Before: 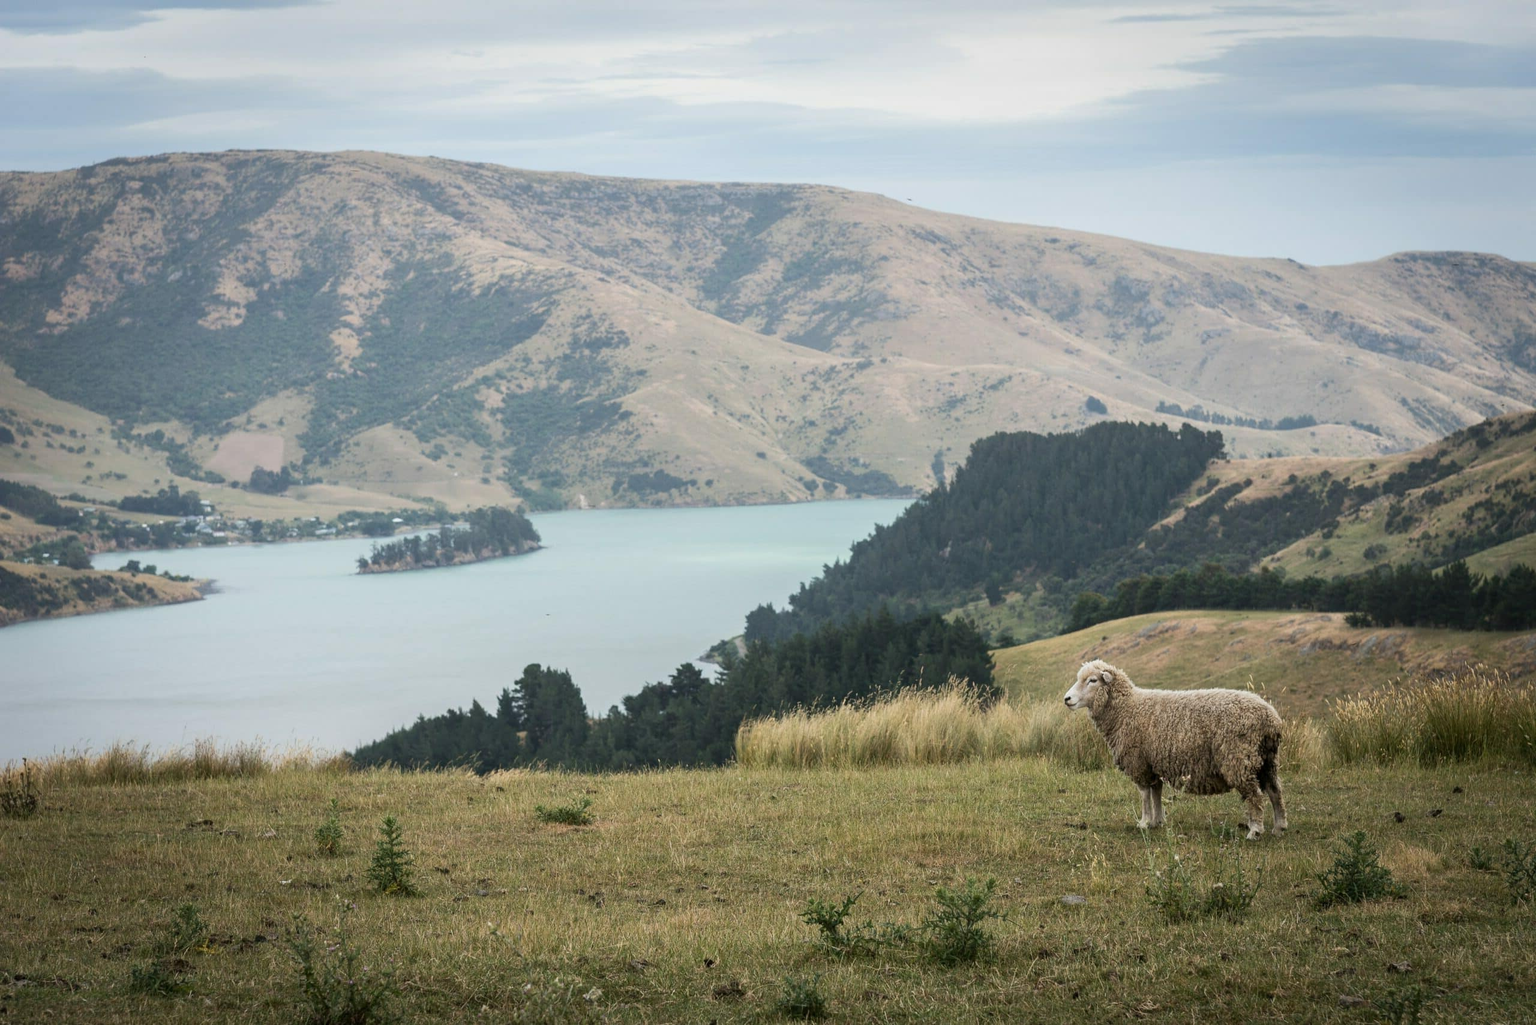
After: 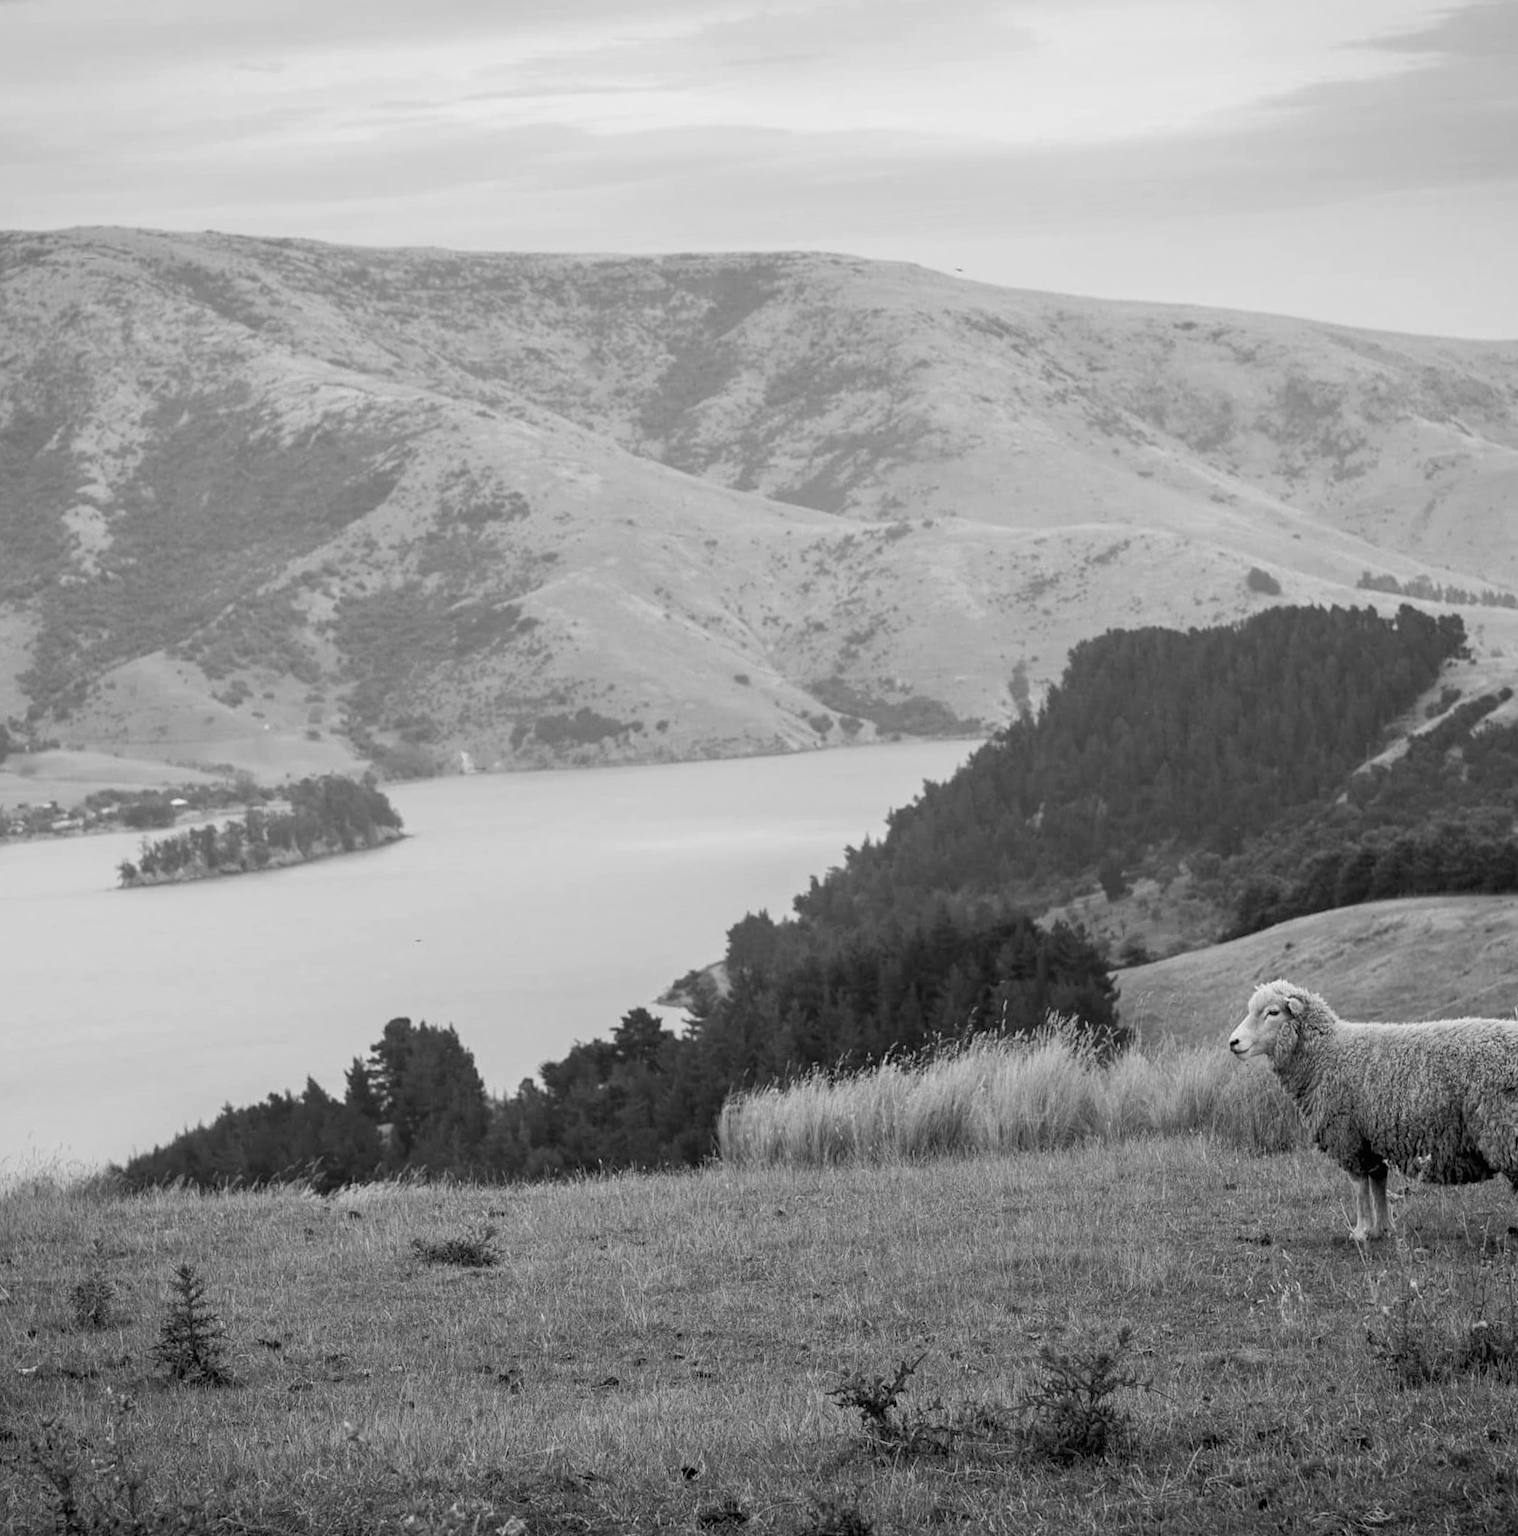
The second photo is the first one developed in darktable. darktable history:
color balance rgb: linear chroma grading › global chroma 15%, perceptual saturation grading › global saturation 30%
local contrast: mode bilateral grid, contrast 100, coarseness 100, detail 91%, midtone range 0.2
monochrome: a -4.13, b 5.16, size 1
color contrast: green-magenta contrast 0.84, blue-yellow contrast 0.86
exposure: black level correction 0.009, exposure 0.014 EV, compensate highlight preservation false
crop: left 16.899%, right 16.556%
rotate and perspective: rotation -2.12°, lens shift (vertical) 0.009, lens shift (horizontal) -0.008, automatic cropping original format, crop left 0.036, crop right 0.964, crop top 0.05, crop bottom 0.959
